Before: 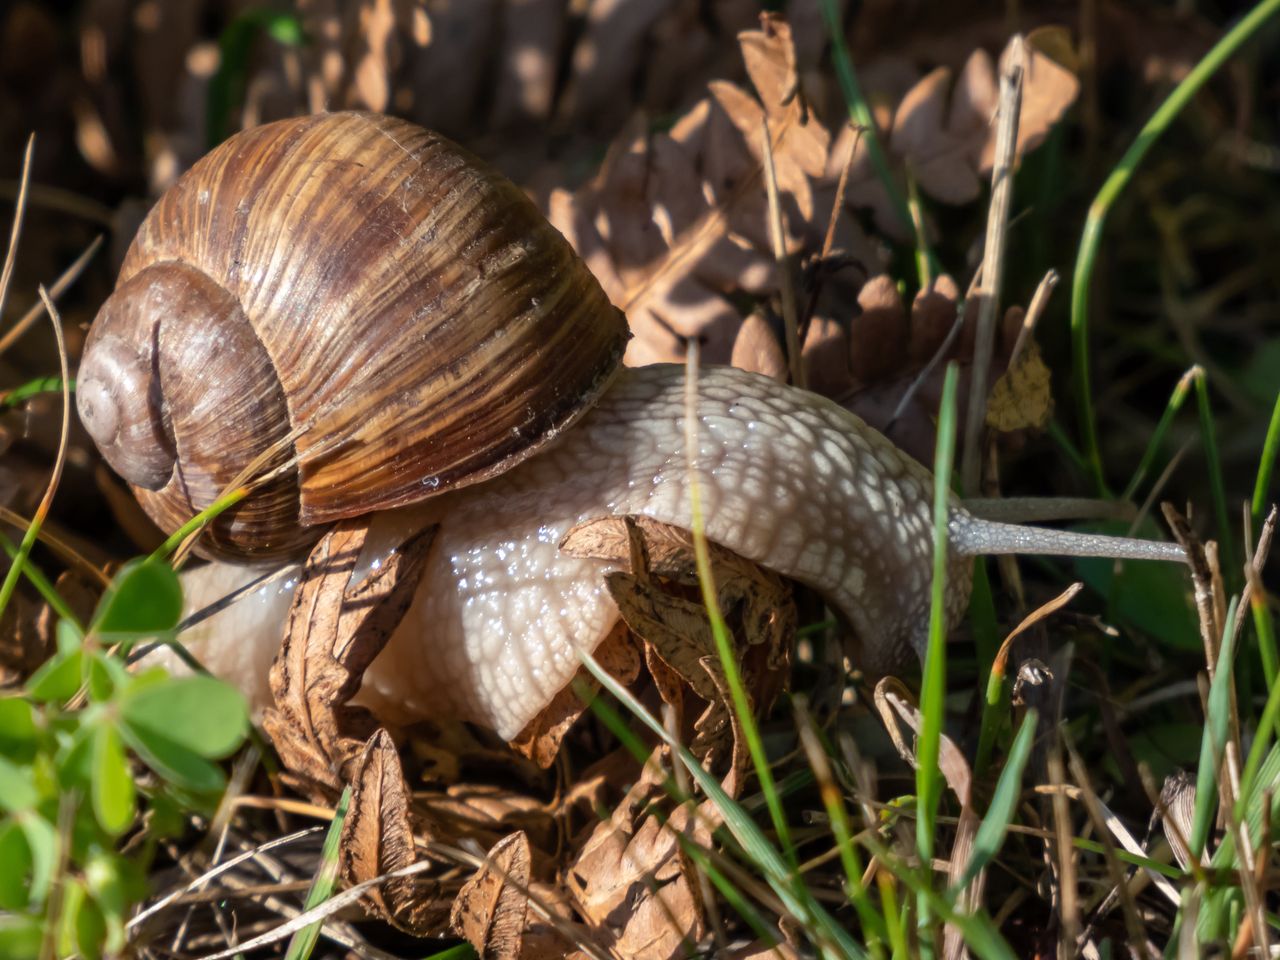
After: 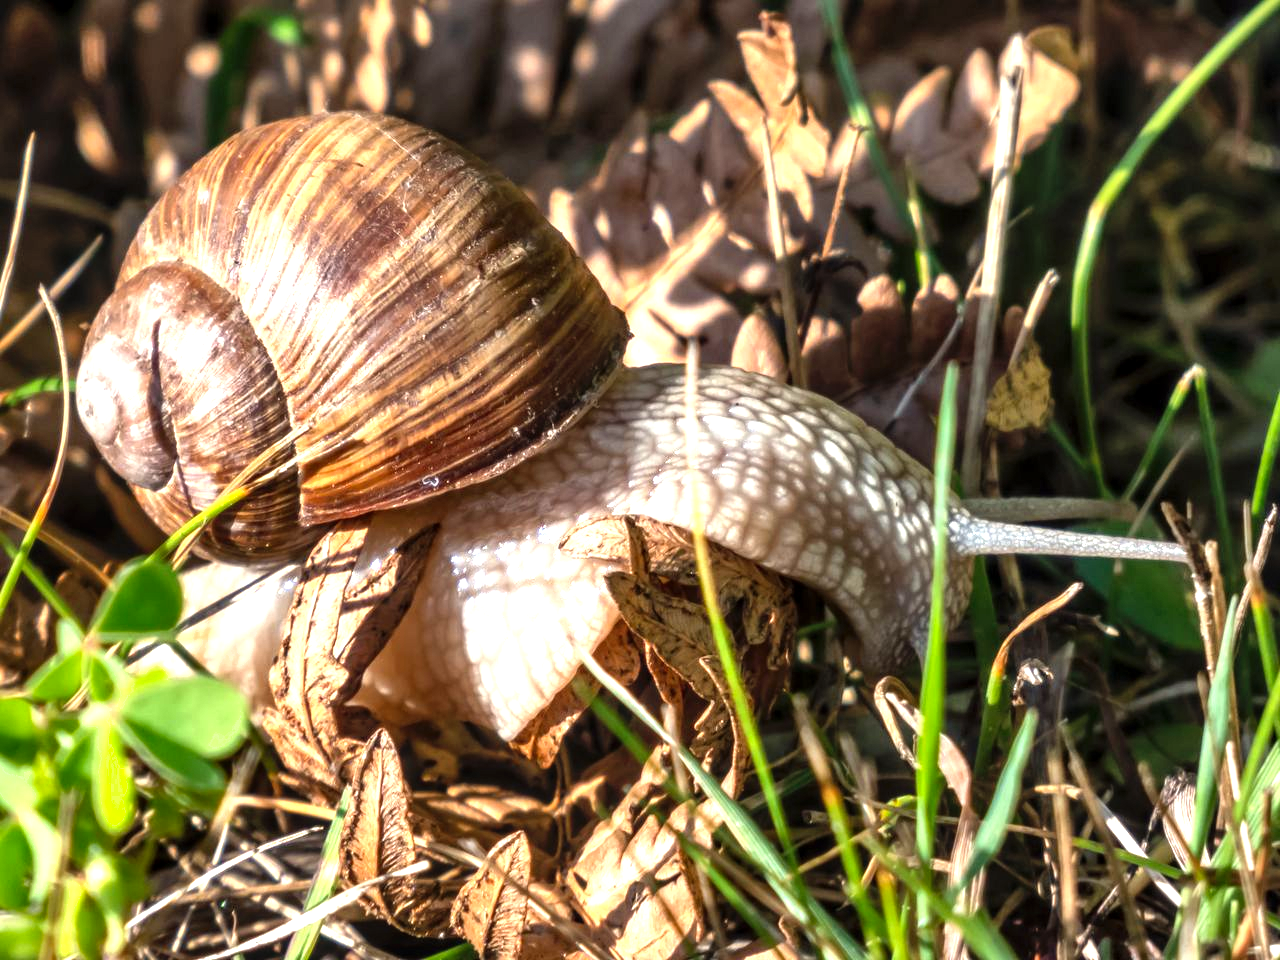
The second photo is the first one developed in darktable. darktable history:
local contrast: on, module defaults
shadows and highlights: shadows 40.02, highlights -55.69, low approximation 0.01, soften with gaussian
levels: levels [0, 0.352, 0.703]
